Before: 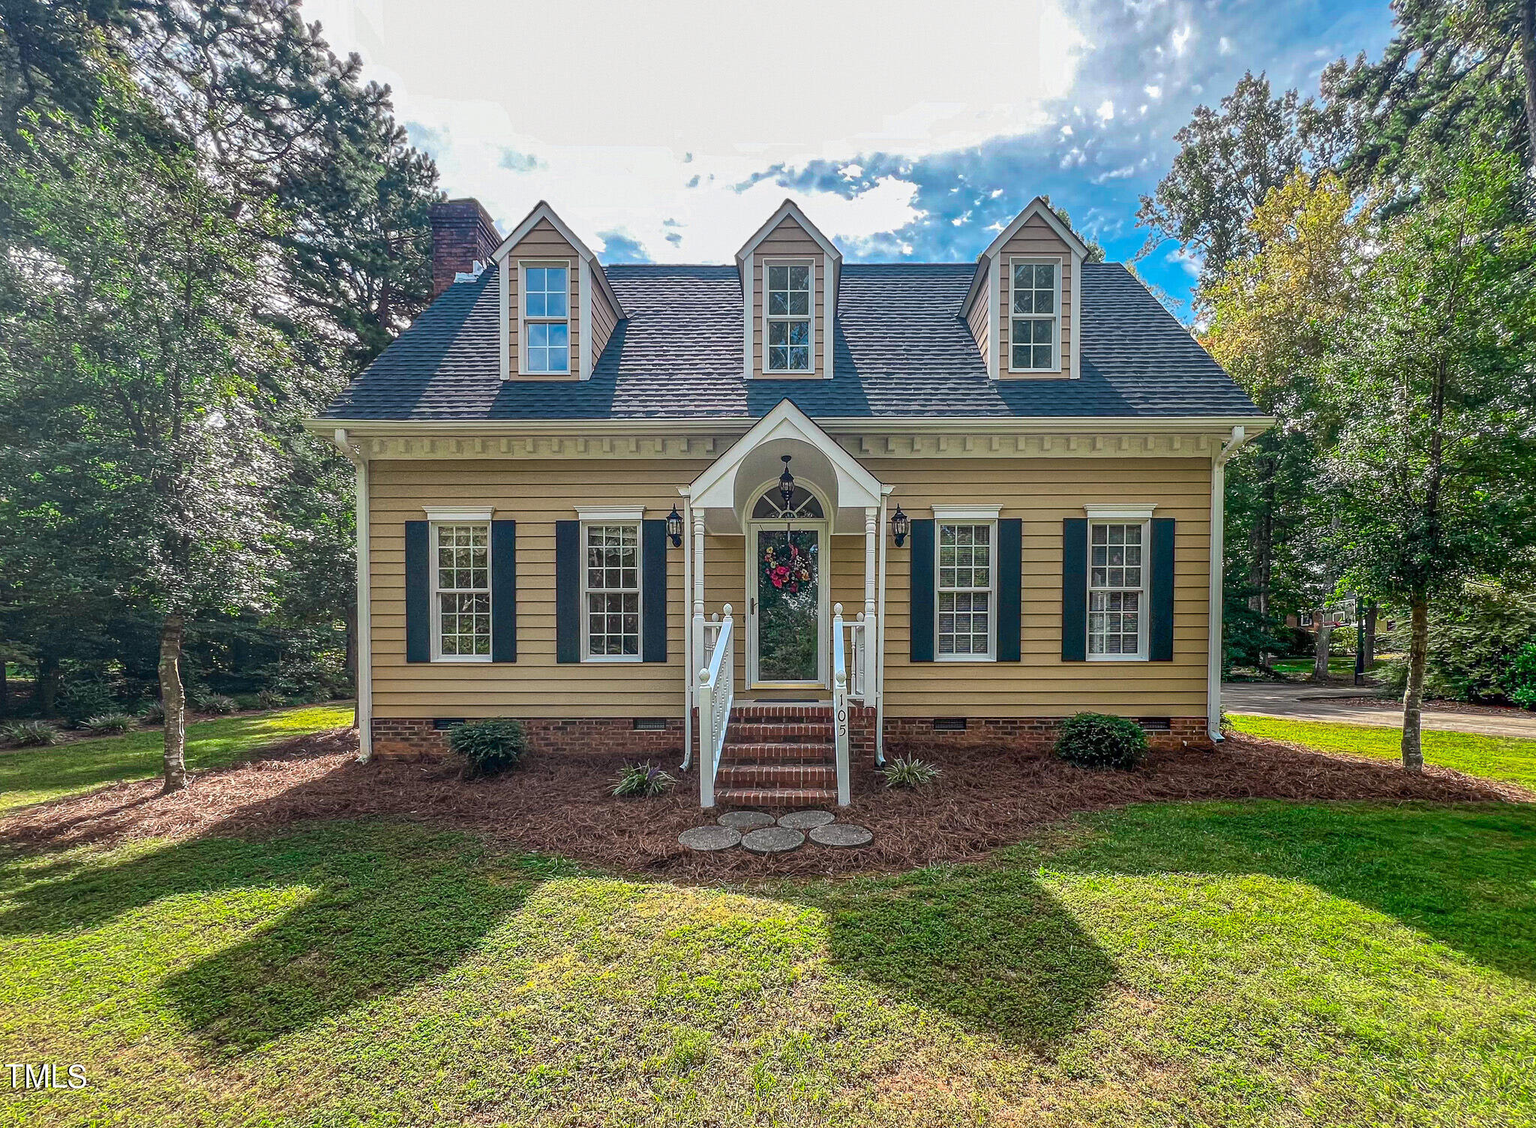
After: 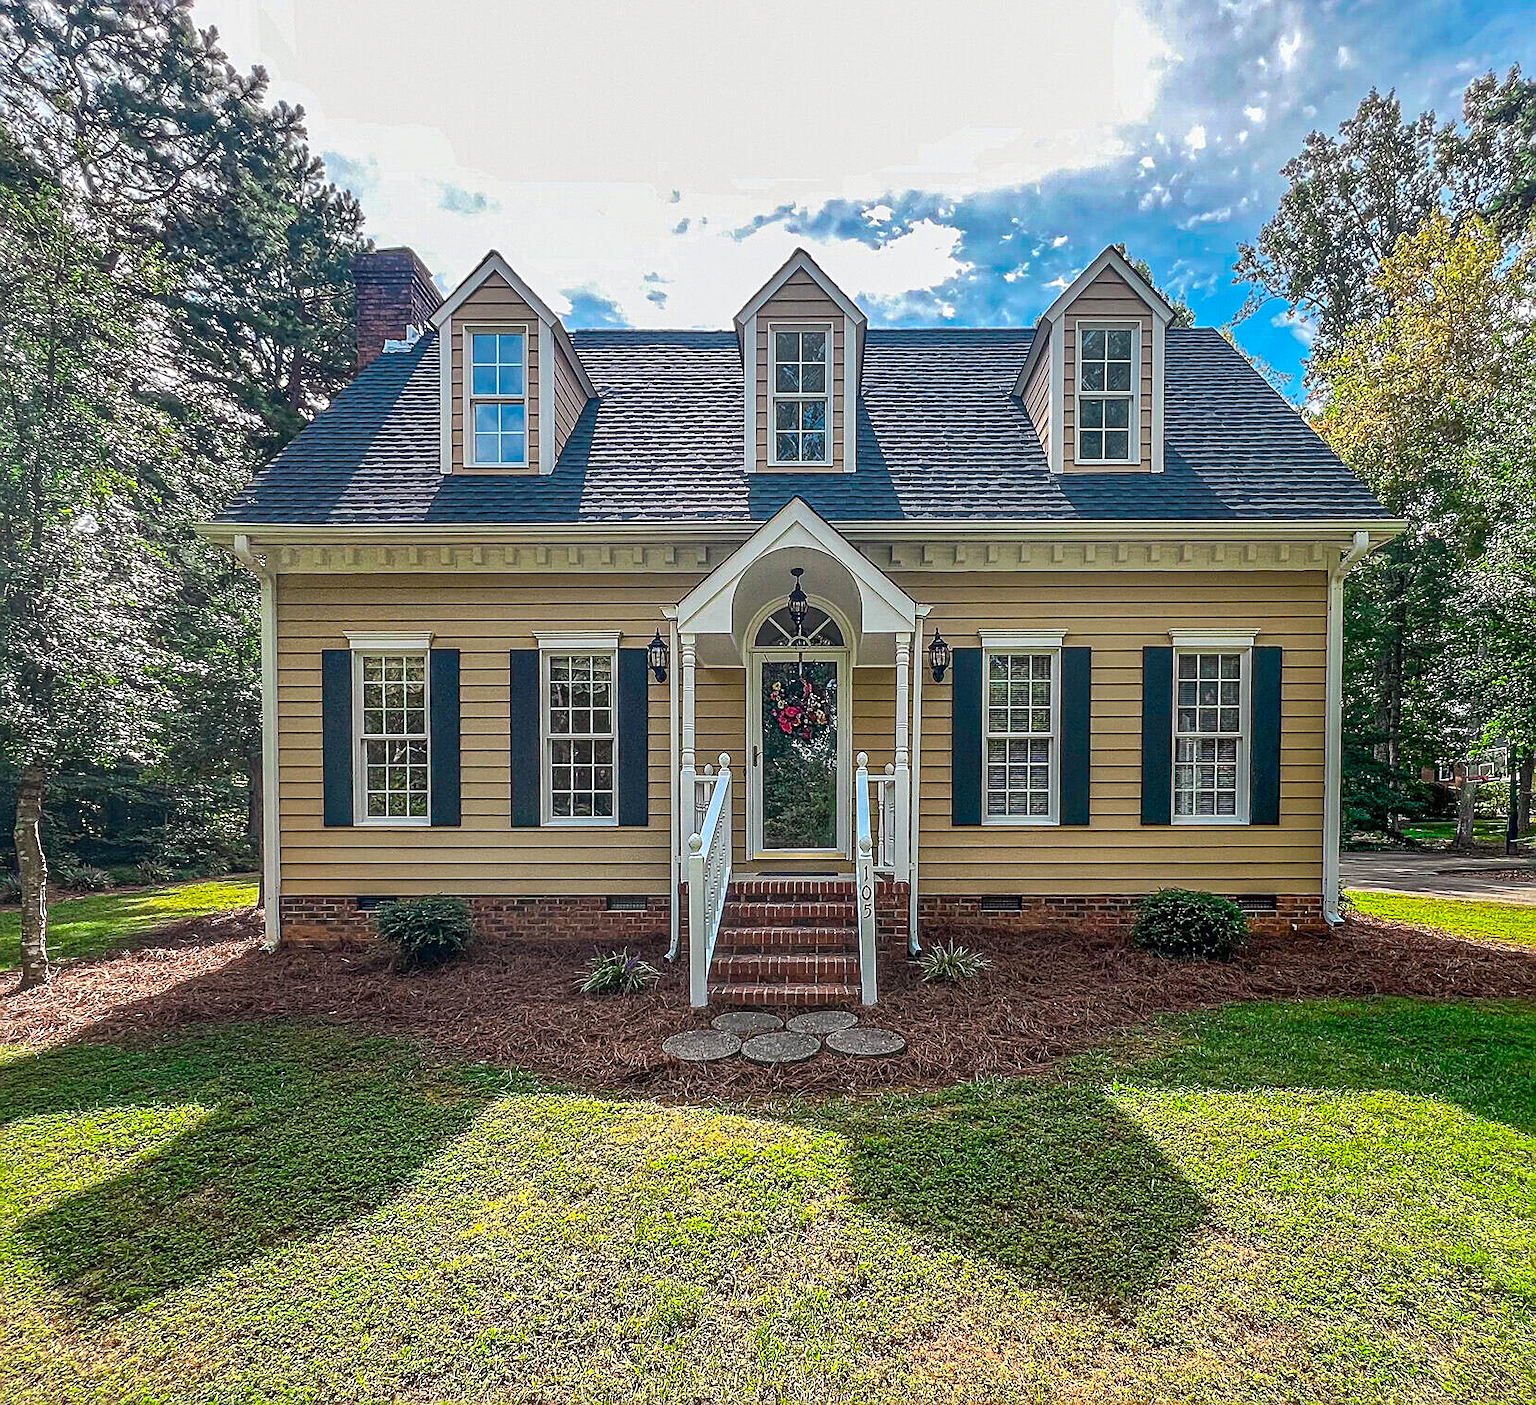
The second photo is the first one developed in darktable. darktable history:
crop and rotate: left 9.597%, right 10.195%
color contrast: green-magenta contrast 1.1, blue-yellow contrast 1.1, unbound 0
sharpen: on, module defaults
